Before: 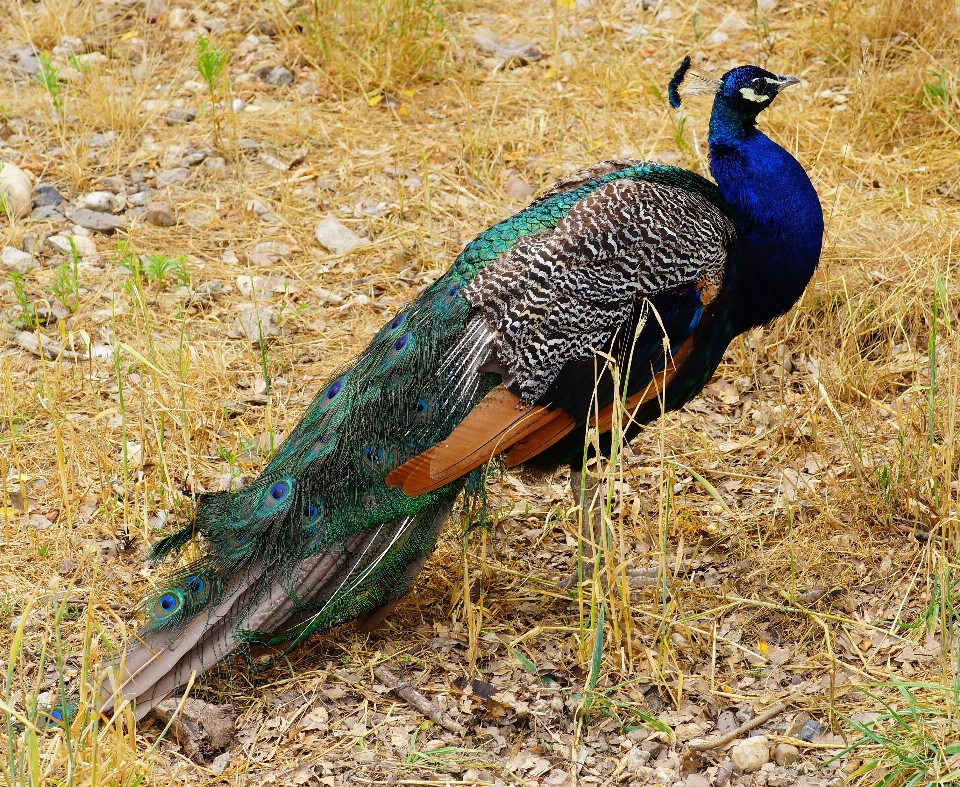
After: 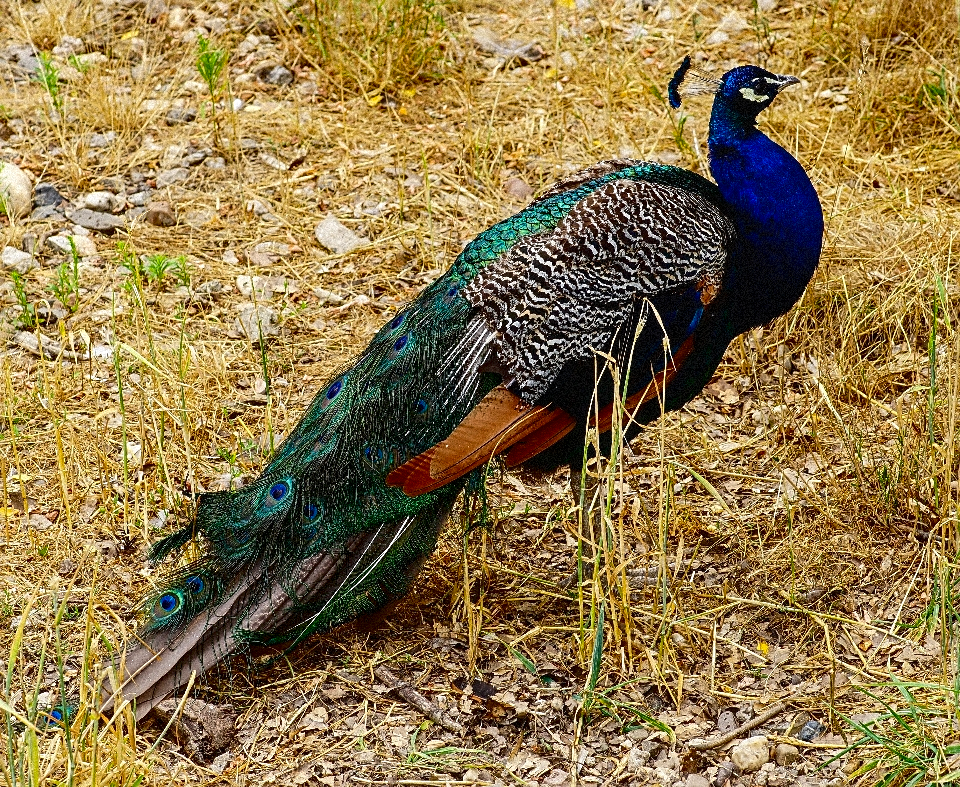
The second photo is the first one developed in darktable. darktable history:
sharpen: on, module defaults
local contrast: on, module defaults
grain: coarseness 9.38 ISO, strength 34.99%, mid-tones bias 0%
contrast brightness saturation: contrast 0.19, brightness -0.24, saturation 0.11
